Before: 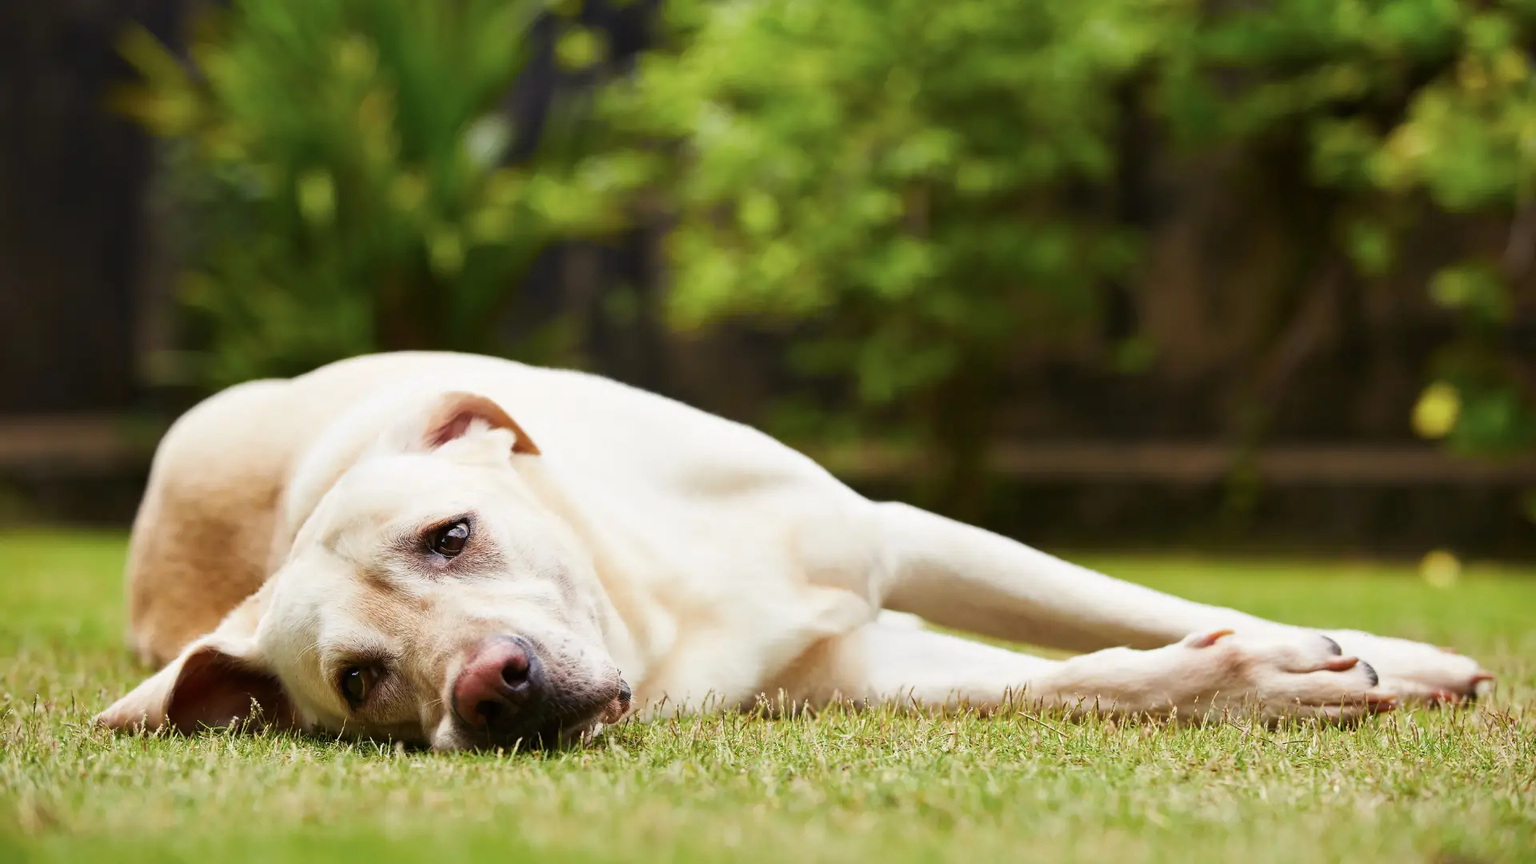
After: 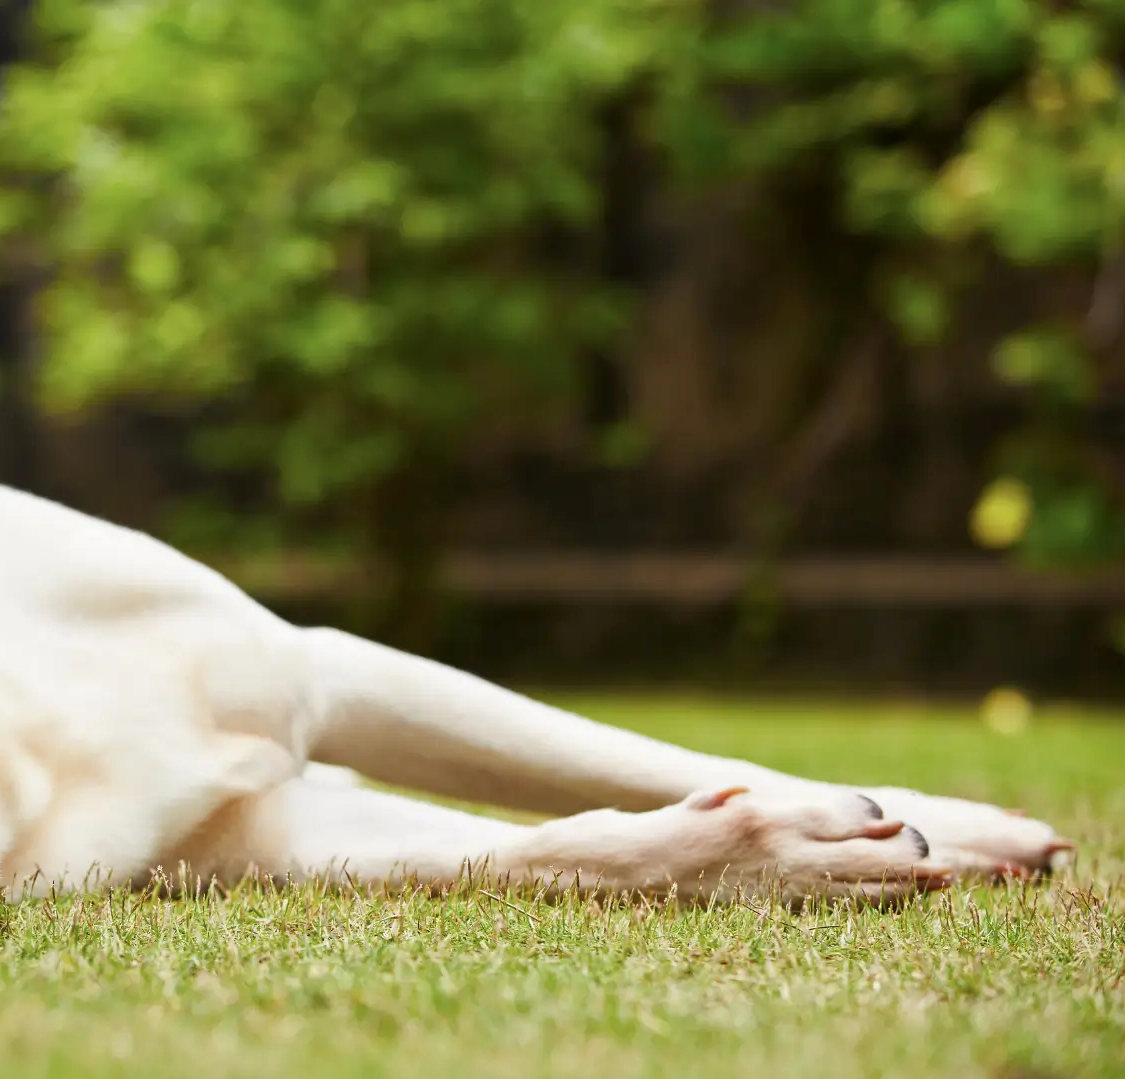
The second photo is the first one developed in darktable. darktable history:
crop: left 41.402%
local contrast: mode bilateral grid, contrast 10, coarseness 25, detail 115%, midtone range 0.2
